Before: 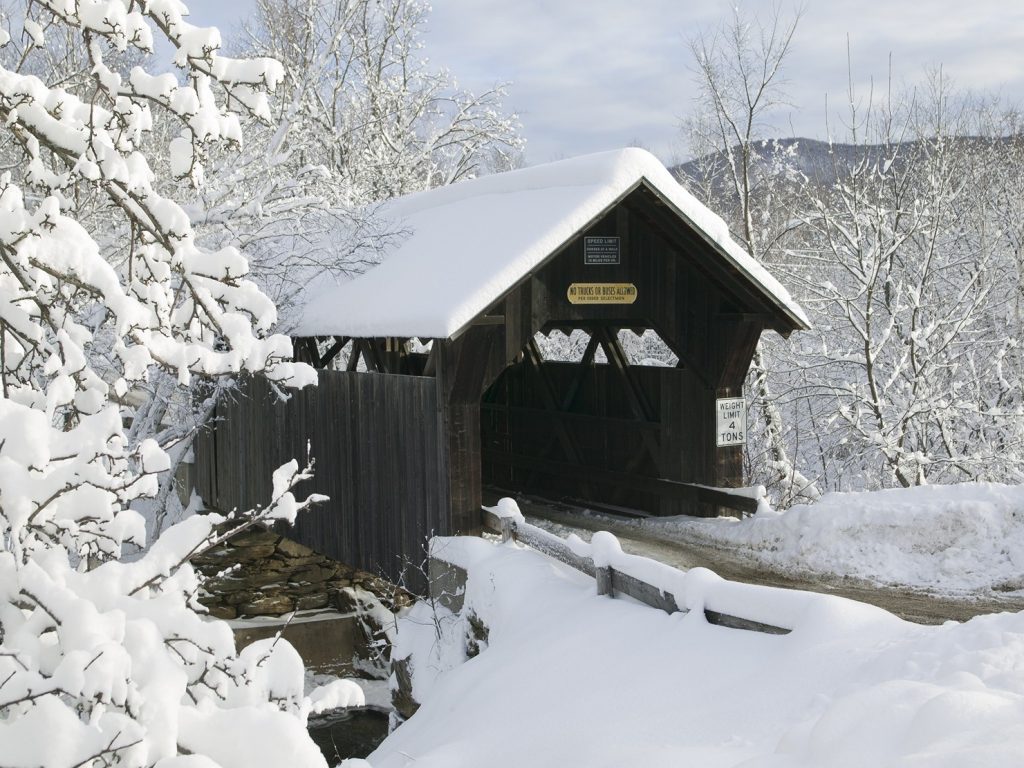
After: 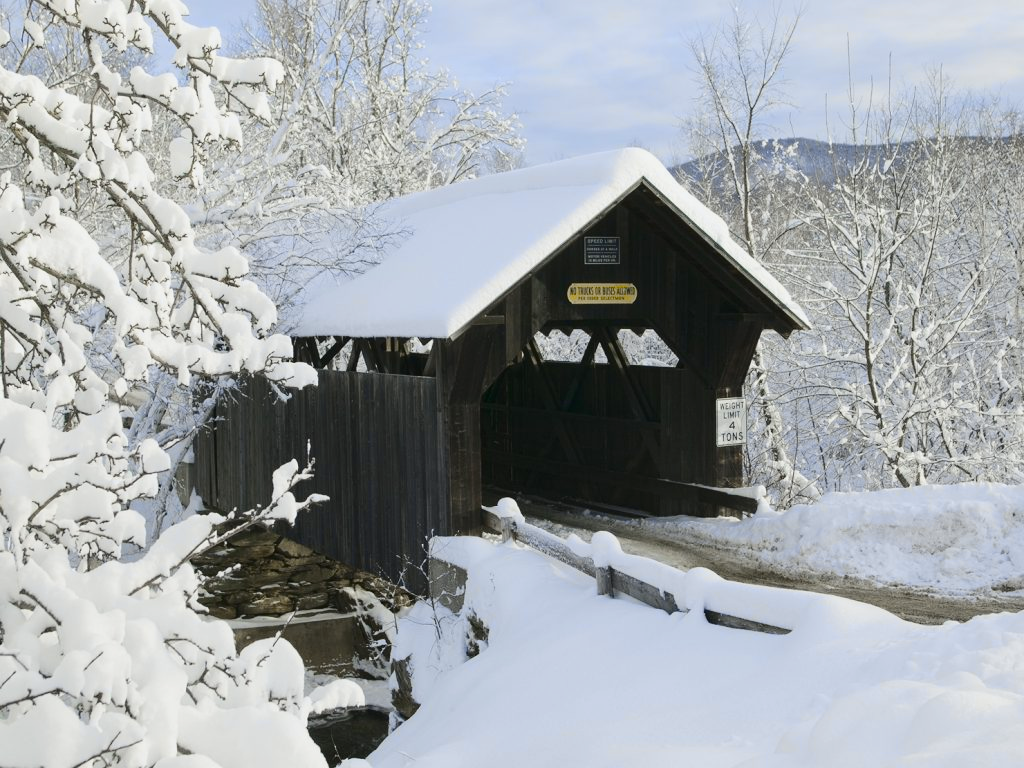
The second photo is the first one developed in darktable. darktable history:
tone curve: curves: ch0 [(0, 0) (0.23, 0.205) (0.486, 0.52) (0.822, 0.825) (0.994, 0.955)]; ch1 [(0, 0) (0.226, 0.261) (0.379, 0.442) (0.469, 0.472) (0.495, 0.495) (0.514, 0.504) (0.561, 0.568) (0.59, 0.612) (1, 1)]; ch2 [(0, 0) (0.269, 0.299) (0.459, 0.441) (0.498, 0.499) (0.523, 0.52) (0.586, 0.569) (0.635, 0.617) (0.659, 0.681) (0.718, 0.764) (1, 1)], color space Lab, independent channels, preserve colors none
color balance: output saturation 120%
